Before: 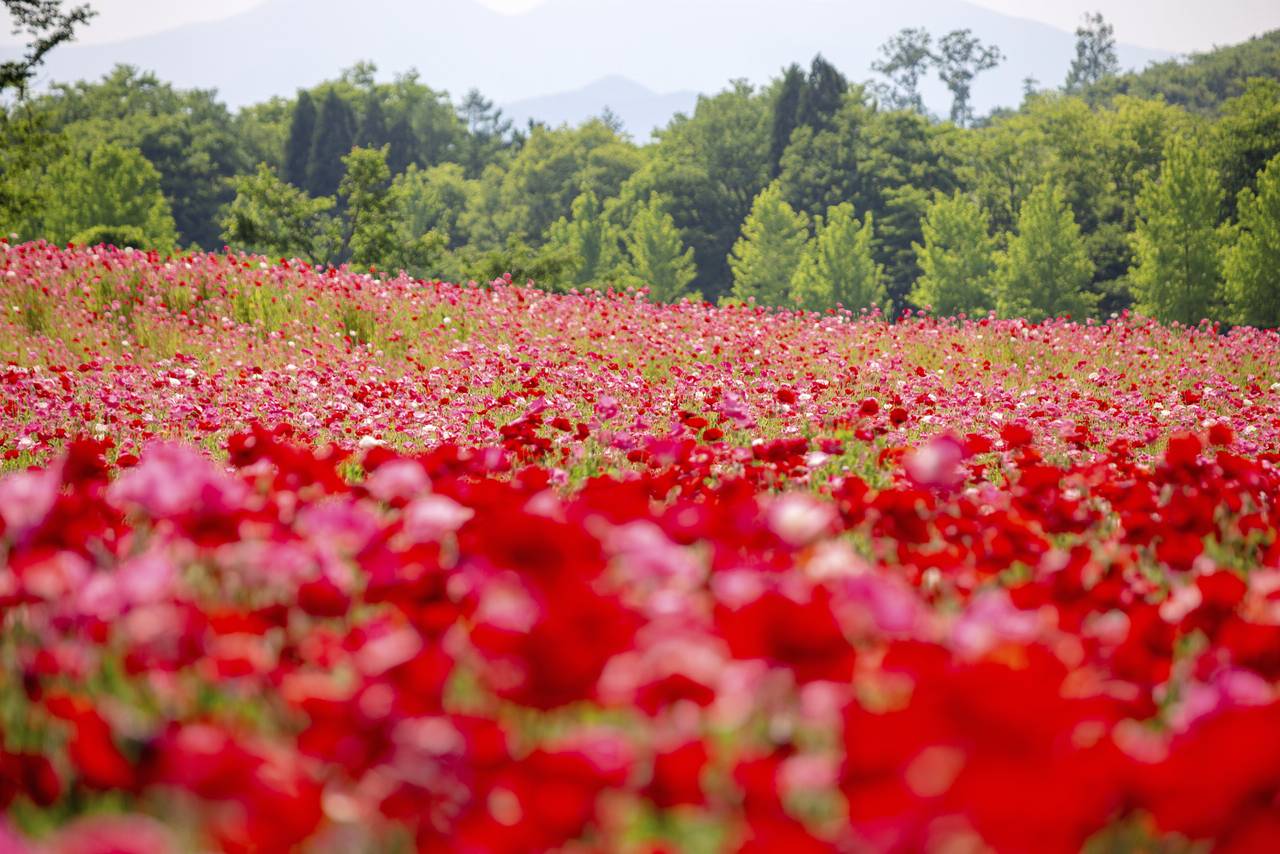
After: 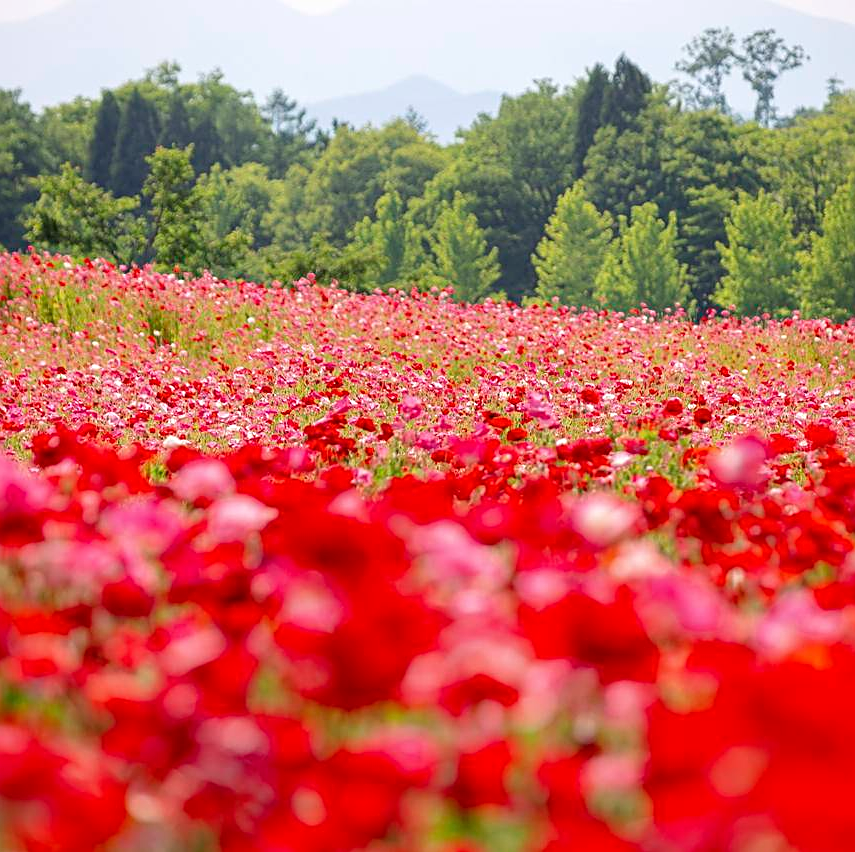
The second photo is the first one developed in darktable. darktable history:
crop: left 15.385%, right 17.741%
sharpen: on, module defaults
